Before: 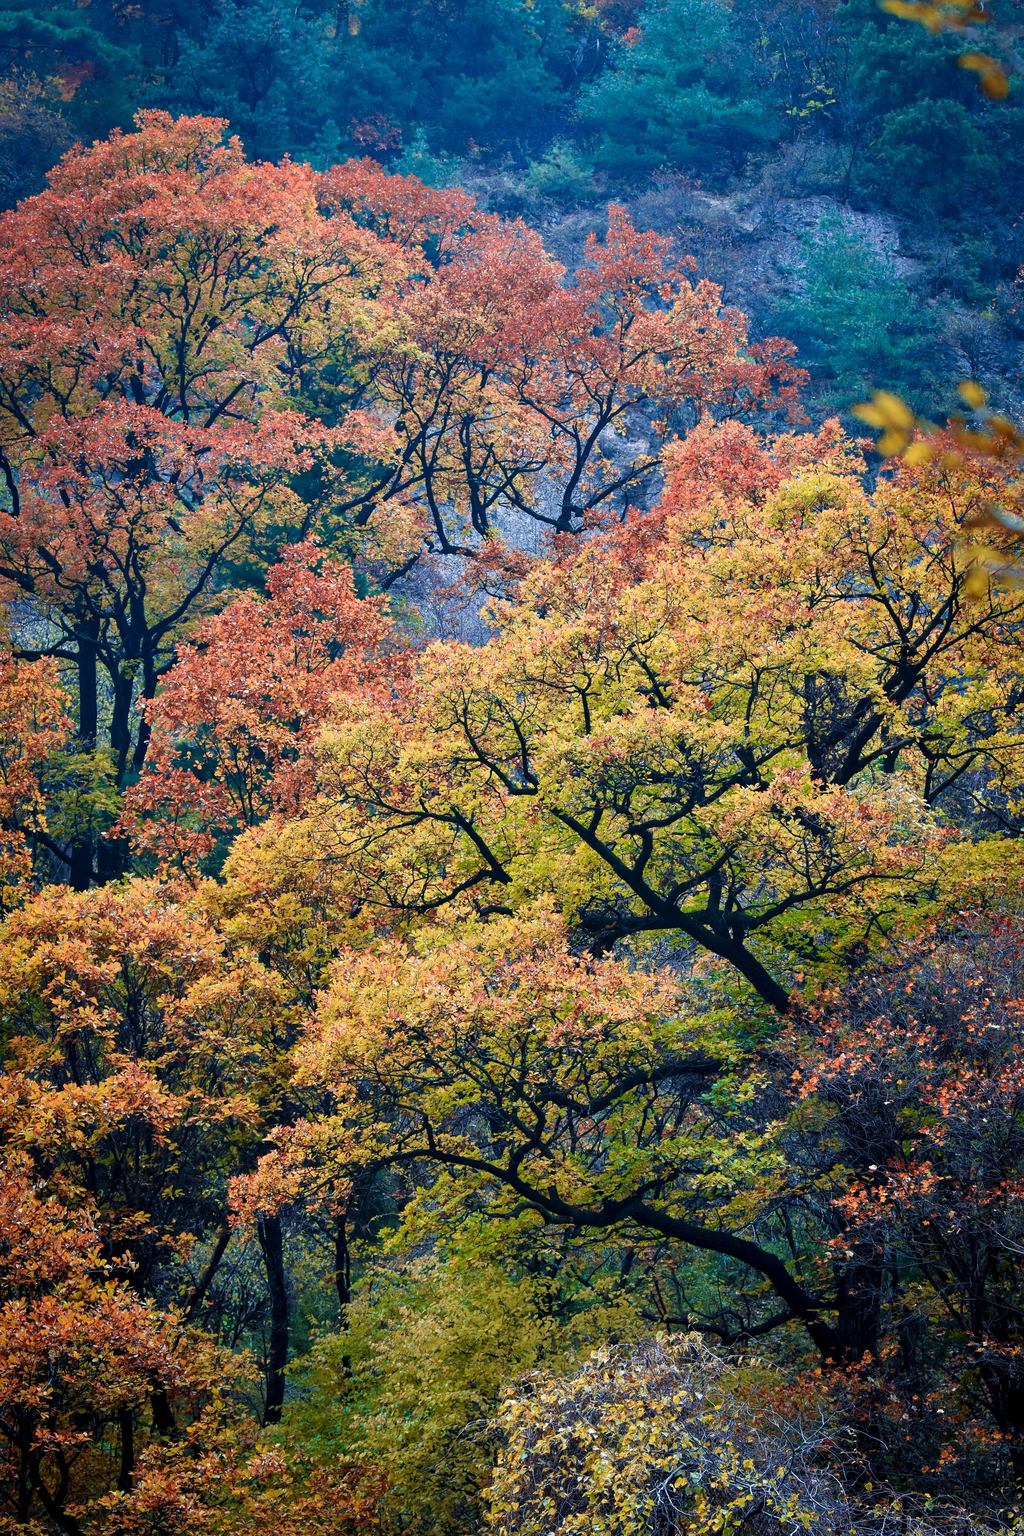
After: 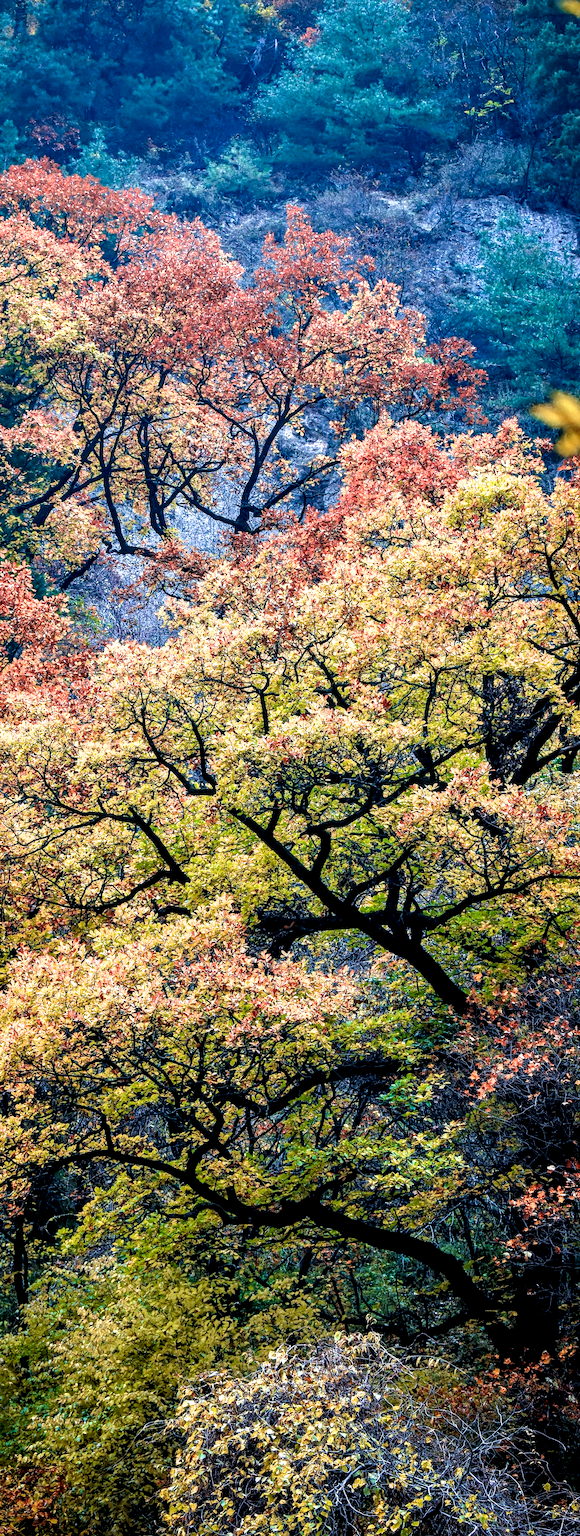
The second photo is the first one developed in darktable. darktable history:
color zones: curves: ch0 [(0, 0.5) (0.143, 0.5) (0.286, 0.5) (0.429, 0.5) (0.571, 0.5) (0.714, 0.476) (0.857, 0.5) (1, 0.5)]; ch2 [(0, 0.5) (0.143, 0.5) (0.286, 0.5) (0.429, 0.5) (0.571, 0.5) (0.714, 0.487) (0.857, 0.5) (1, 0.5)], mix -133.11%
local contrast: detail 150%
contrast brightness saturation: contrast 0.042, saturation 0.157
exposure: compensate exposure bias true, compensate highlight preservation false
crop: left 31.493%, top 0.022%, right 11.651%
filmic rgb: black relative exposure -8.26 EV, white relative exposure 2.2 EV, target white luminance 99.971%, hardness 7.14, latitude 74.72%, contrast 1.324, highlights saturation mix -1.55%, shadows ↔ highlights balance 30.1%, color science v6 (2022)
tone equalizer: edges refinement/feathering 500, mask exposure compensation -1.57 EV, preserve details no
